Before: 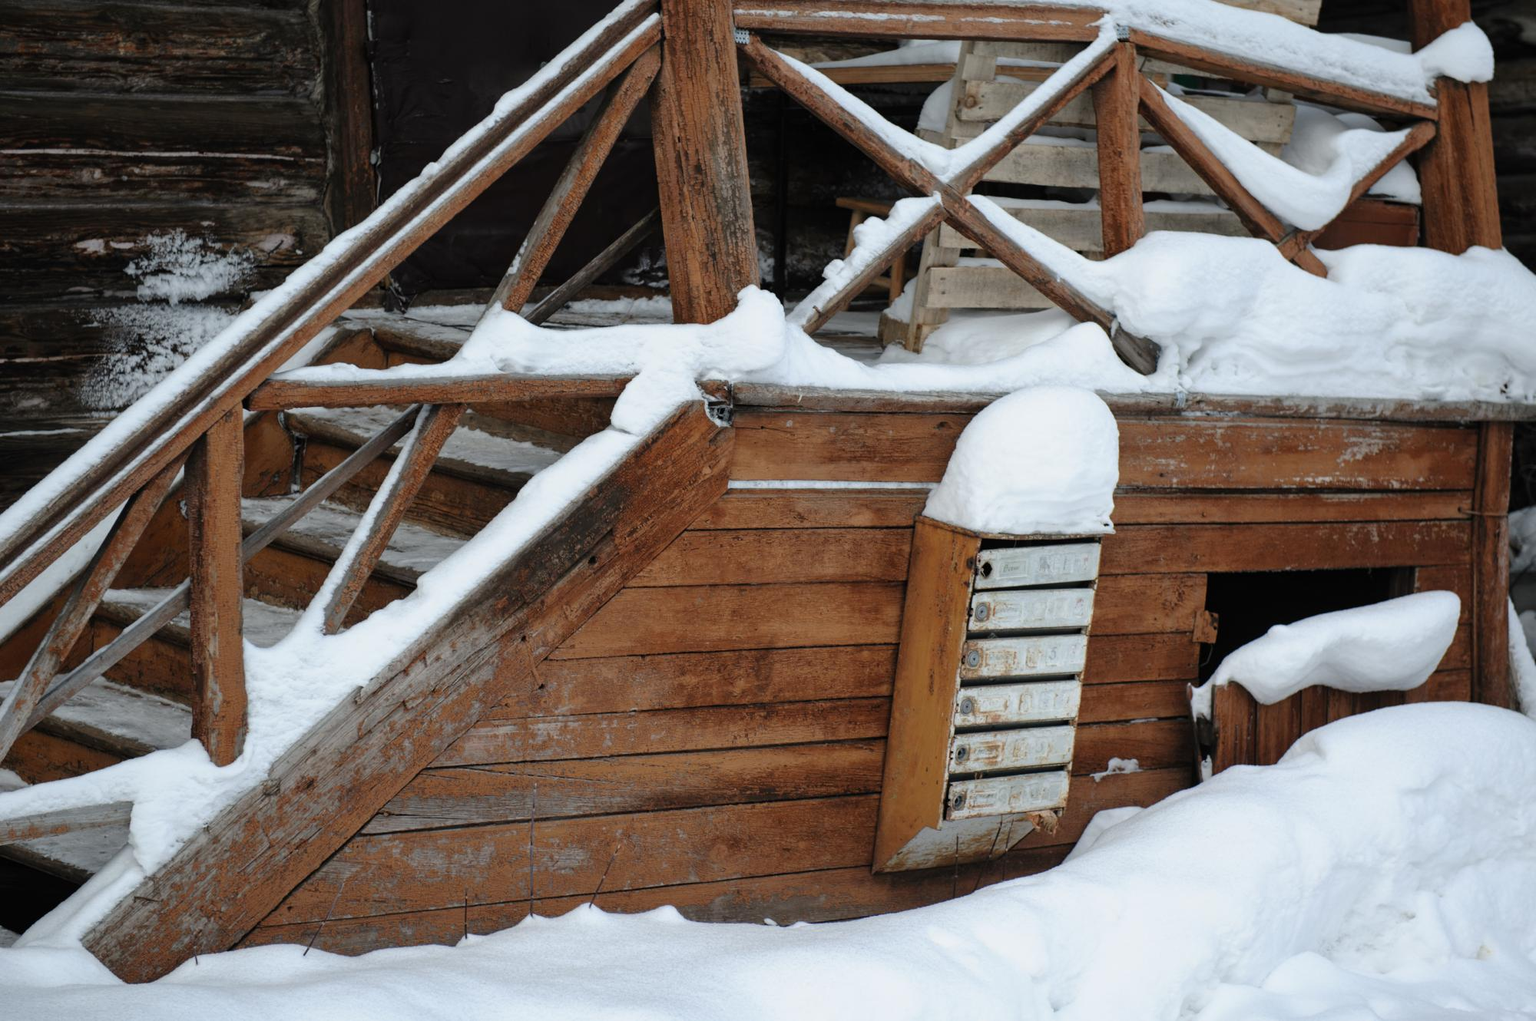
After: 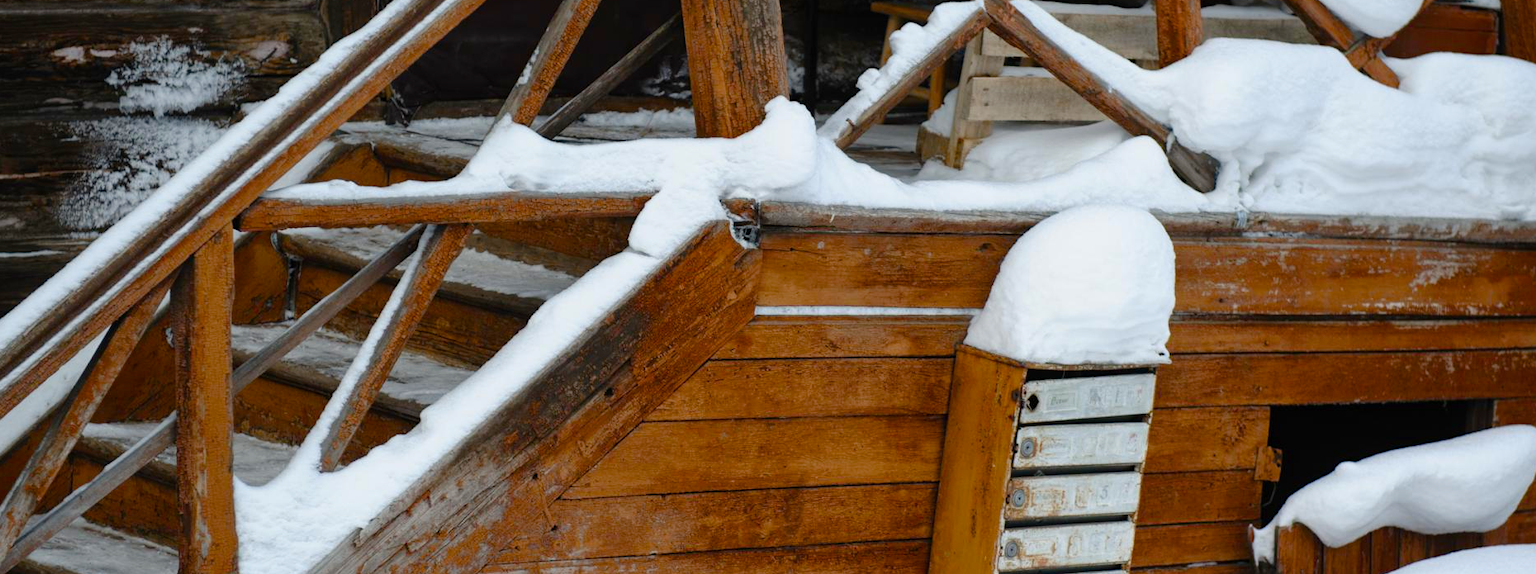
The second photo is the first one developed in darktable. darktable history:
crop: left 1.744%, top 19.225%, right 5.069%, bottom 28.357%
color balance rgb: perceptual saturation grading › global saturation 35%, perceptual saturation grading › highlights -25%, perceptual saturation grading › shadows 50%
